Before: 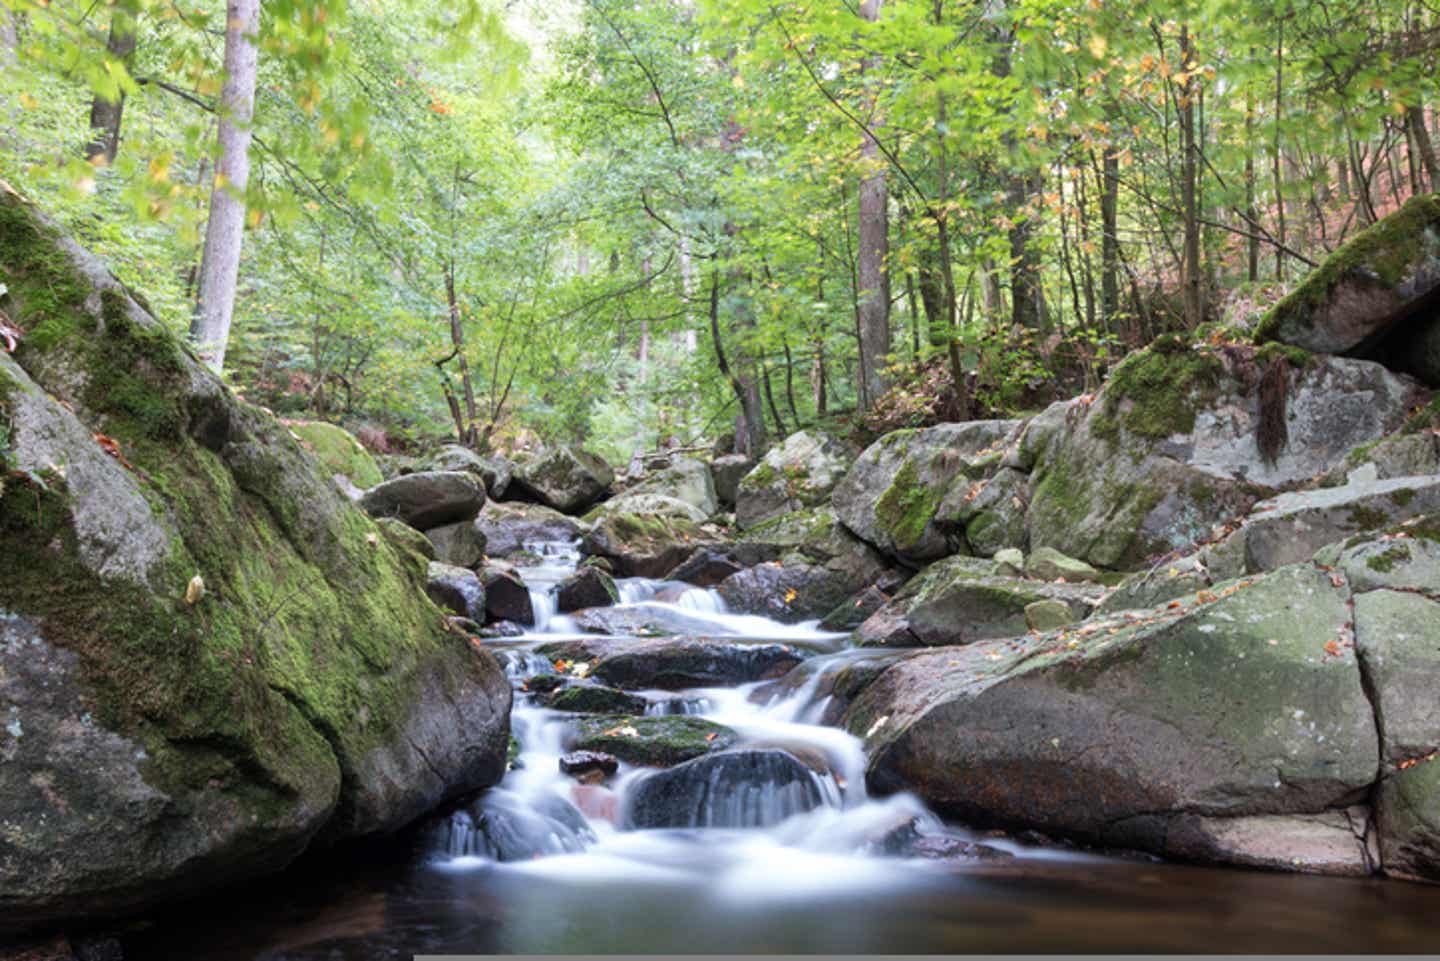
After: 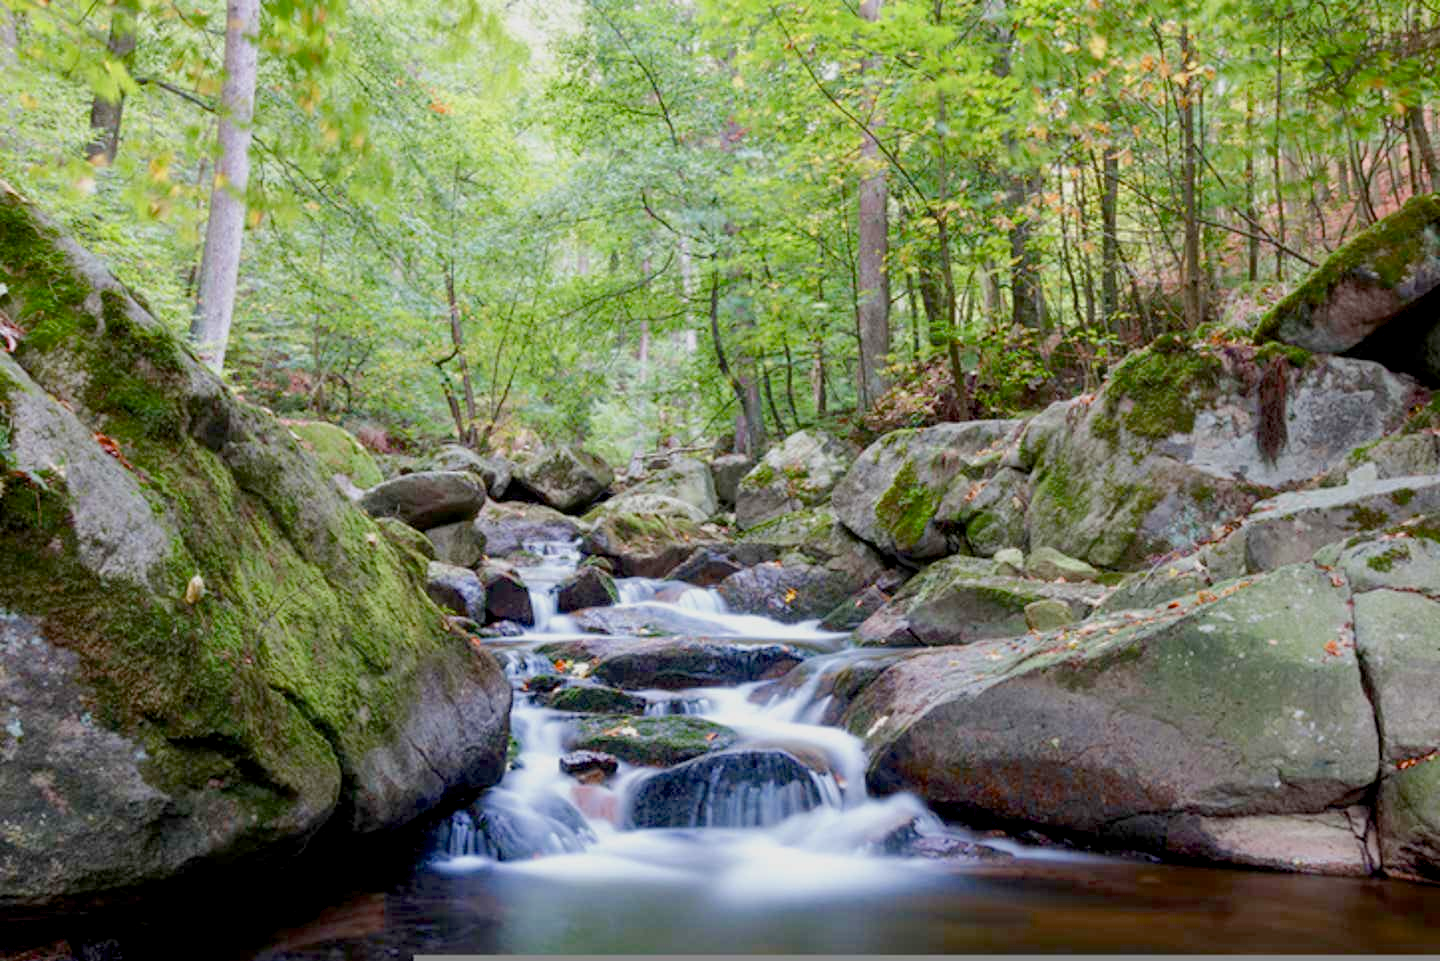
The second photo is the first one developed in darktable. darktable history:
color balance rgb: global offset › luminance -0.508%, linear chroma grading › global chroma 0.435%, perceptual saturation grading › global saturation 20%, perceptual saturation grading › highlights -25.264%, perceptual saturation grading › shadows 25.233%, perceptual brilliance grading › mid-tones 10.498%, perceptual brilliance grading › shadows 15.724%, global vibrance -7.961%, contrast -12.547%, saturation formula JzAzBz (2021)
